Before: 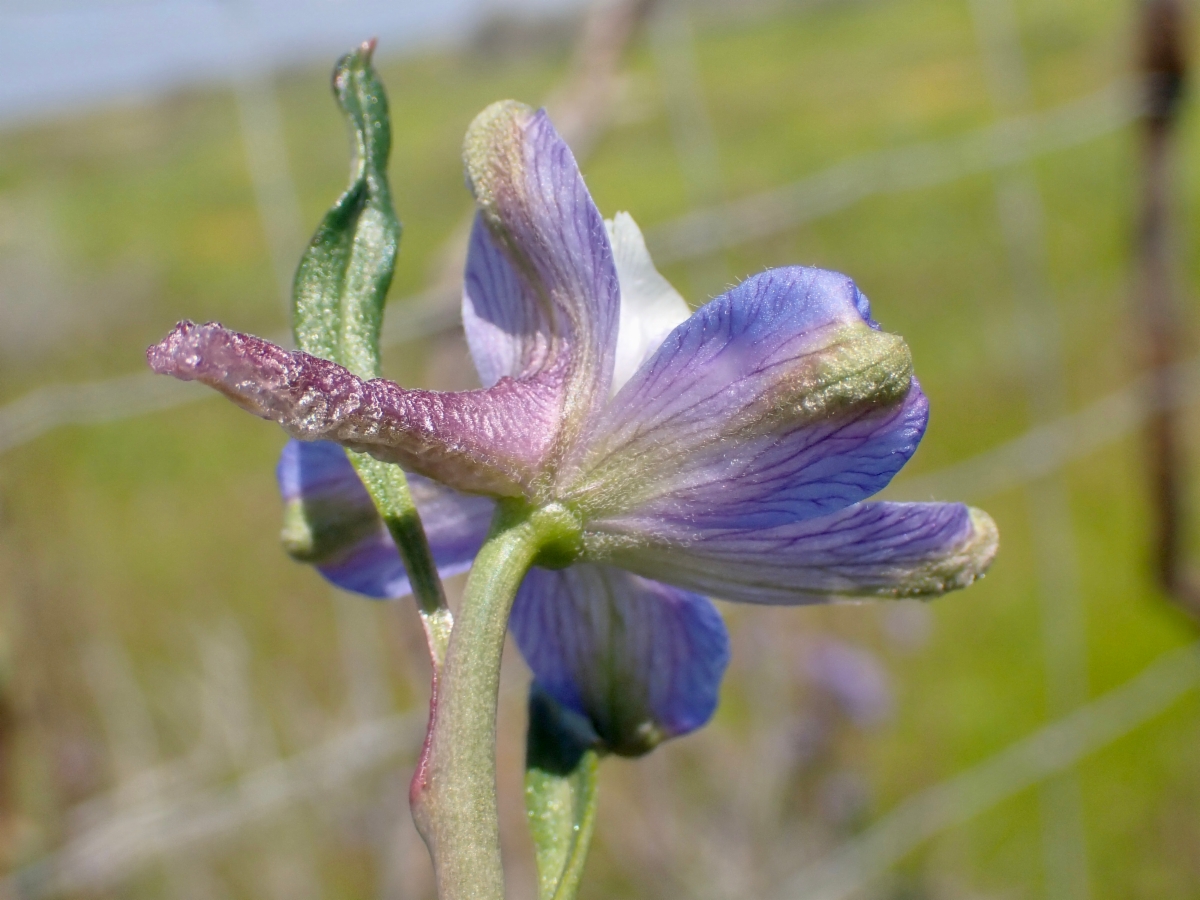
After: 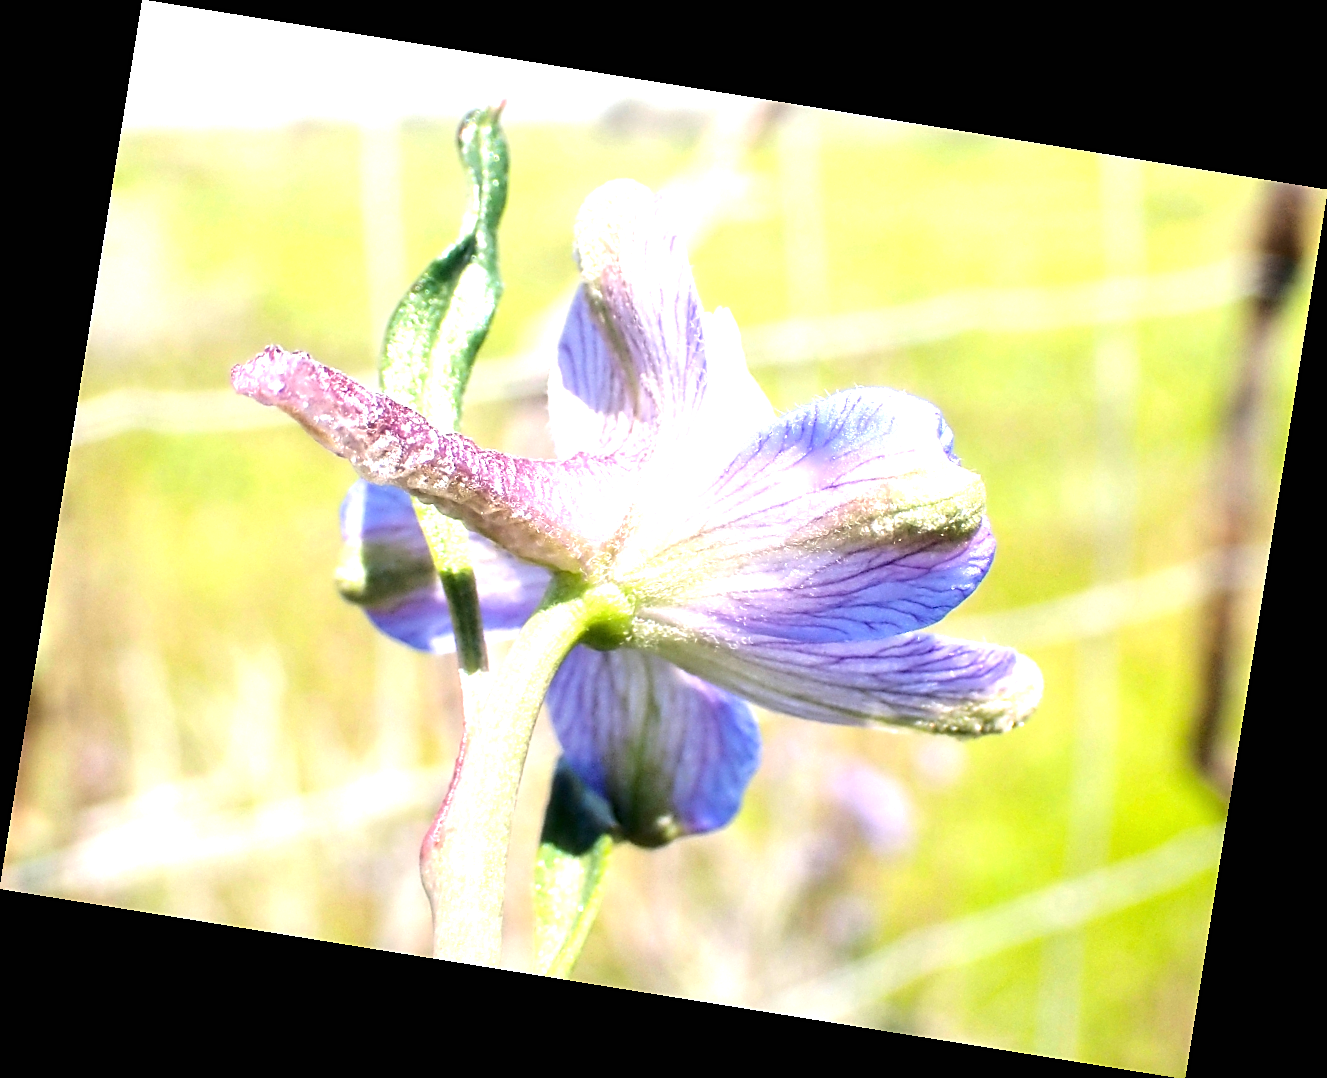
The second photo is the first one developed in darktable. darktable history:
tone equalizer: -8 EV -0.75 EV, -7 EV -0.7 EV, -6 EV -0.6 EV, -5 EV -0.4 EV, -3 EV 0.4 EV, -2 EV 0.6 EV, -1 EV 0.7 EV, +0 EV 0.75 EV, edges refinement/feathering 500, mask exposure compensation -1.57 EV, preserve details no
rotate and perspective: rotation 9.12°, automatic cropping off
sharpen: radius 1.864, amount 0.398, threshold 1.271
exposure: black level correction 0, exposure 1.2 EV, compensate exposure bias true, compensate highlight preservation false
